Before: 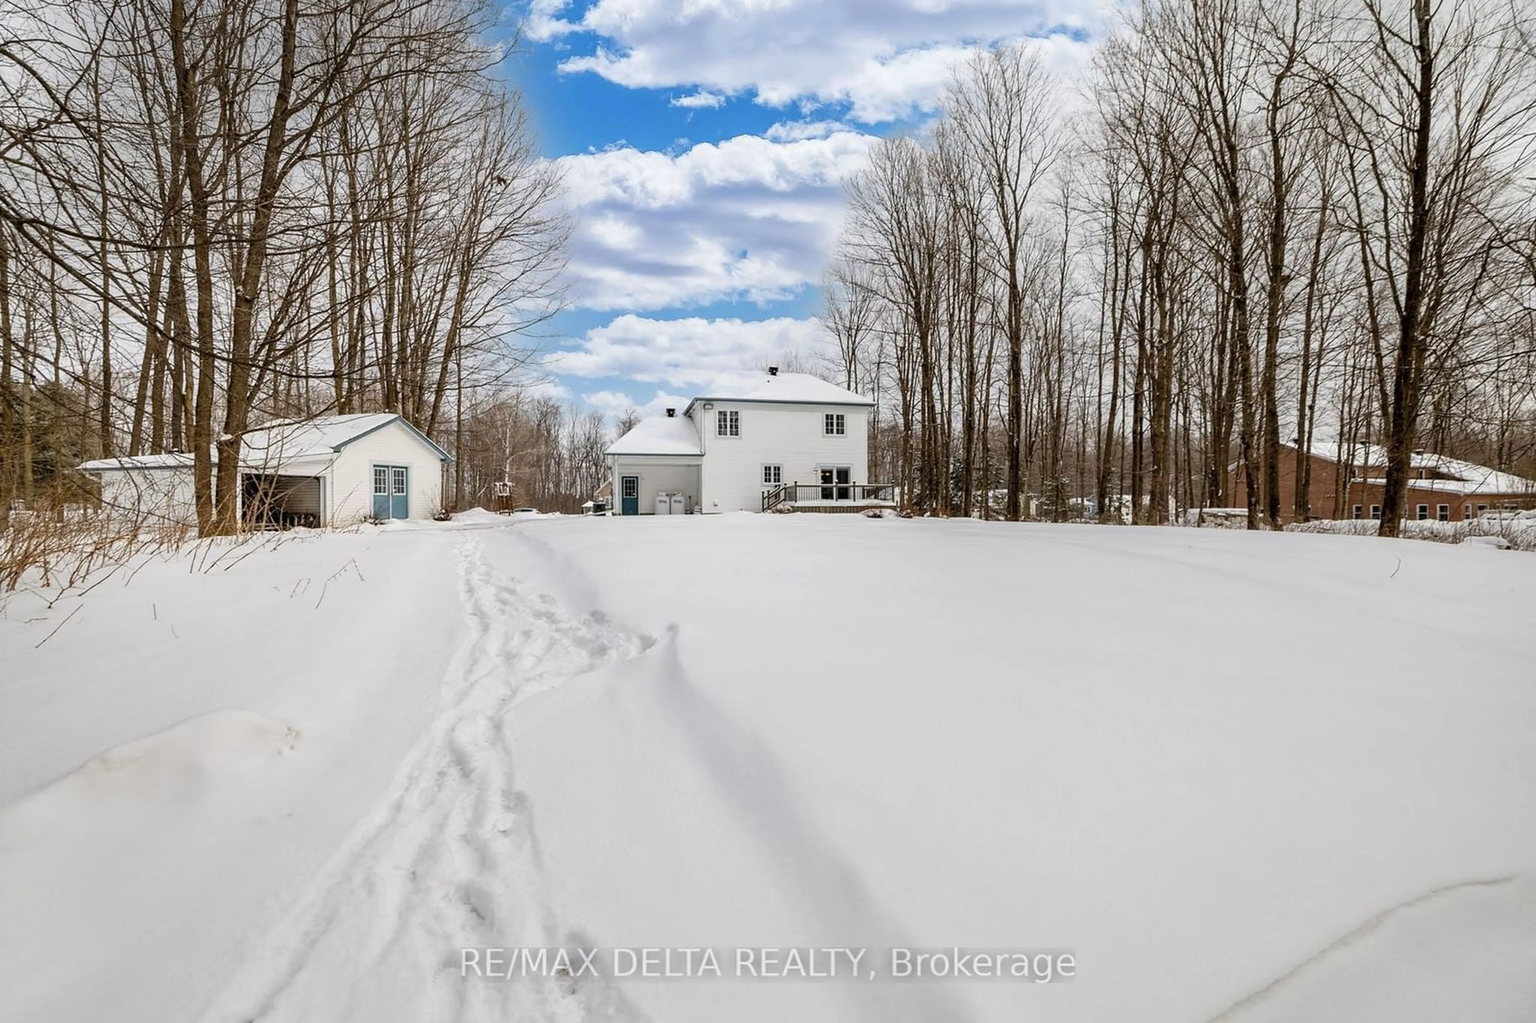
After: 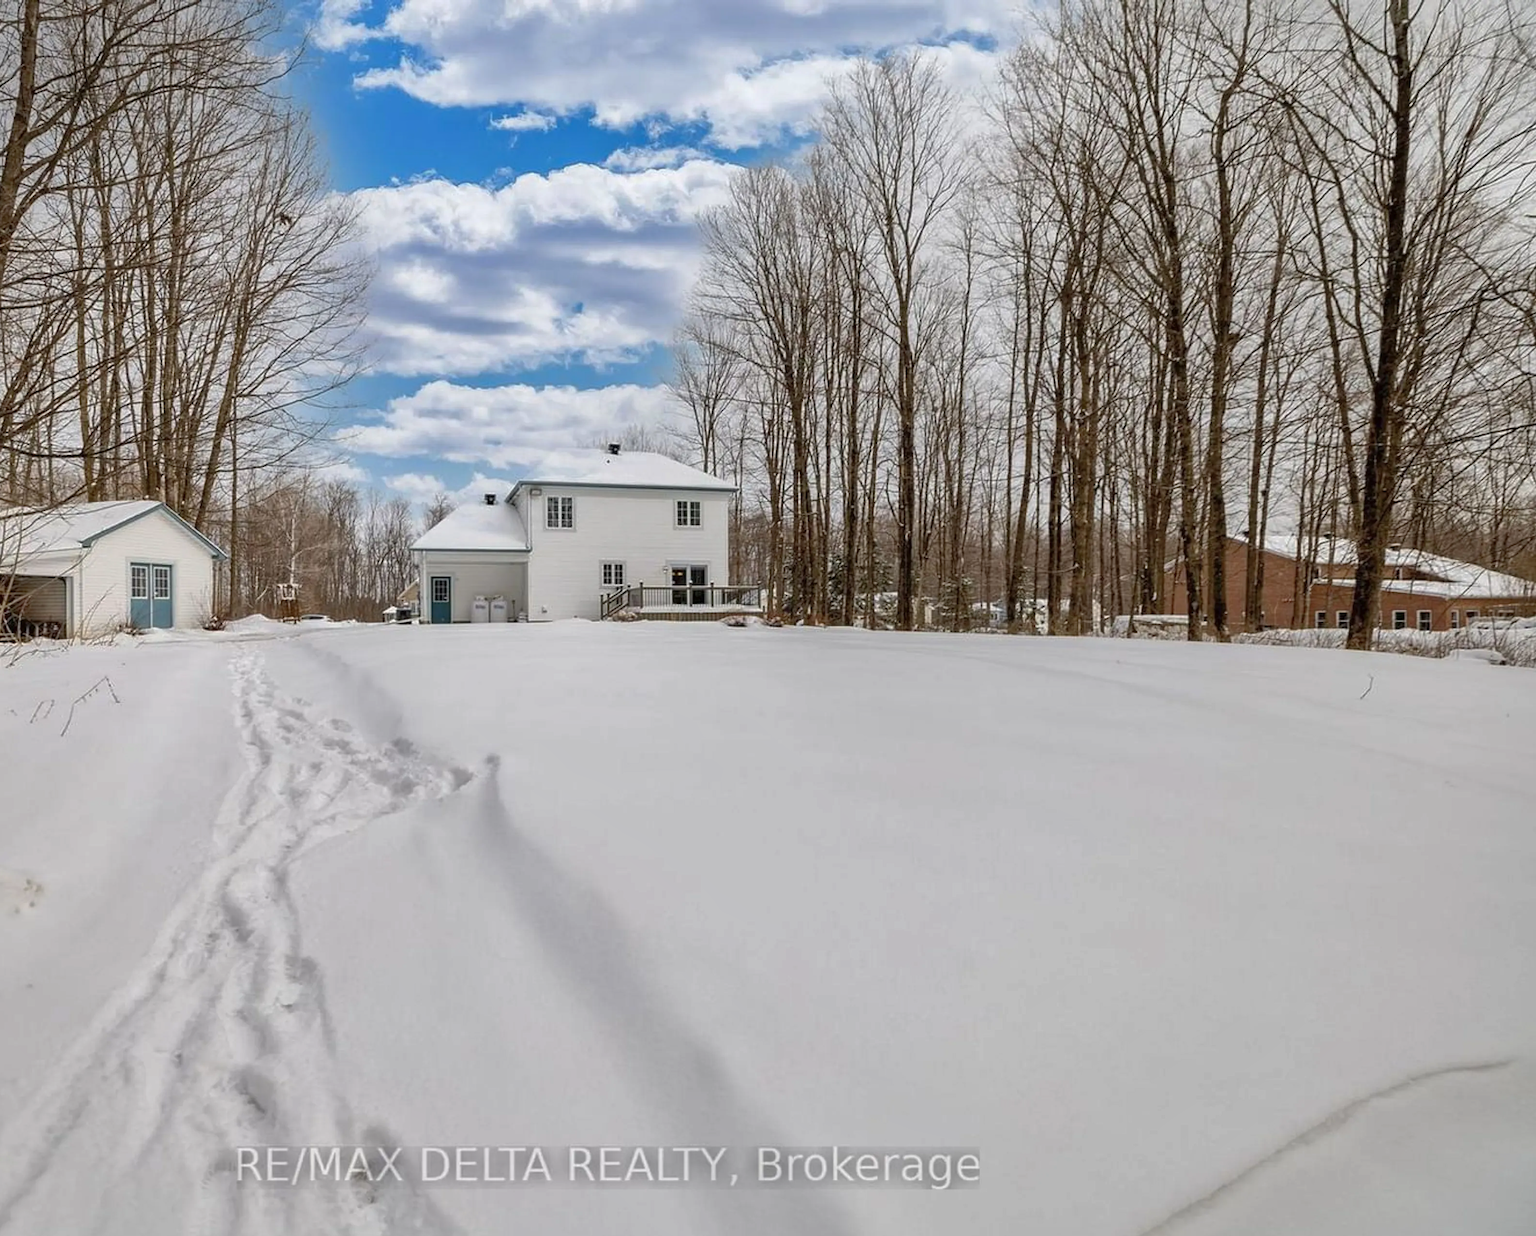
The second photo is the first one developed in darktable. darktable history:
crop: left 17.294%, bottom 0.046%
shadows and highlights: on, module defaults
